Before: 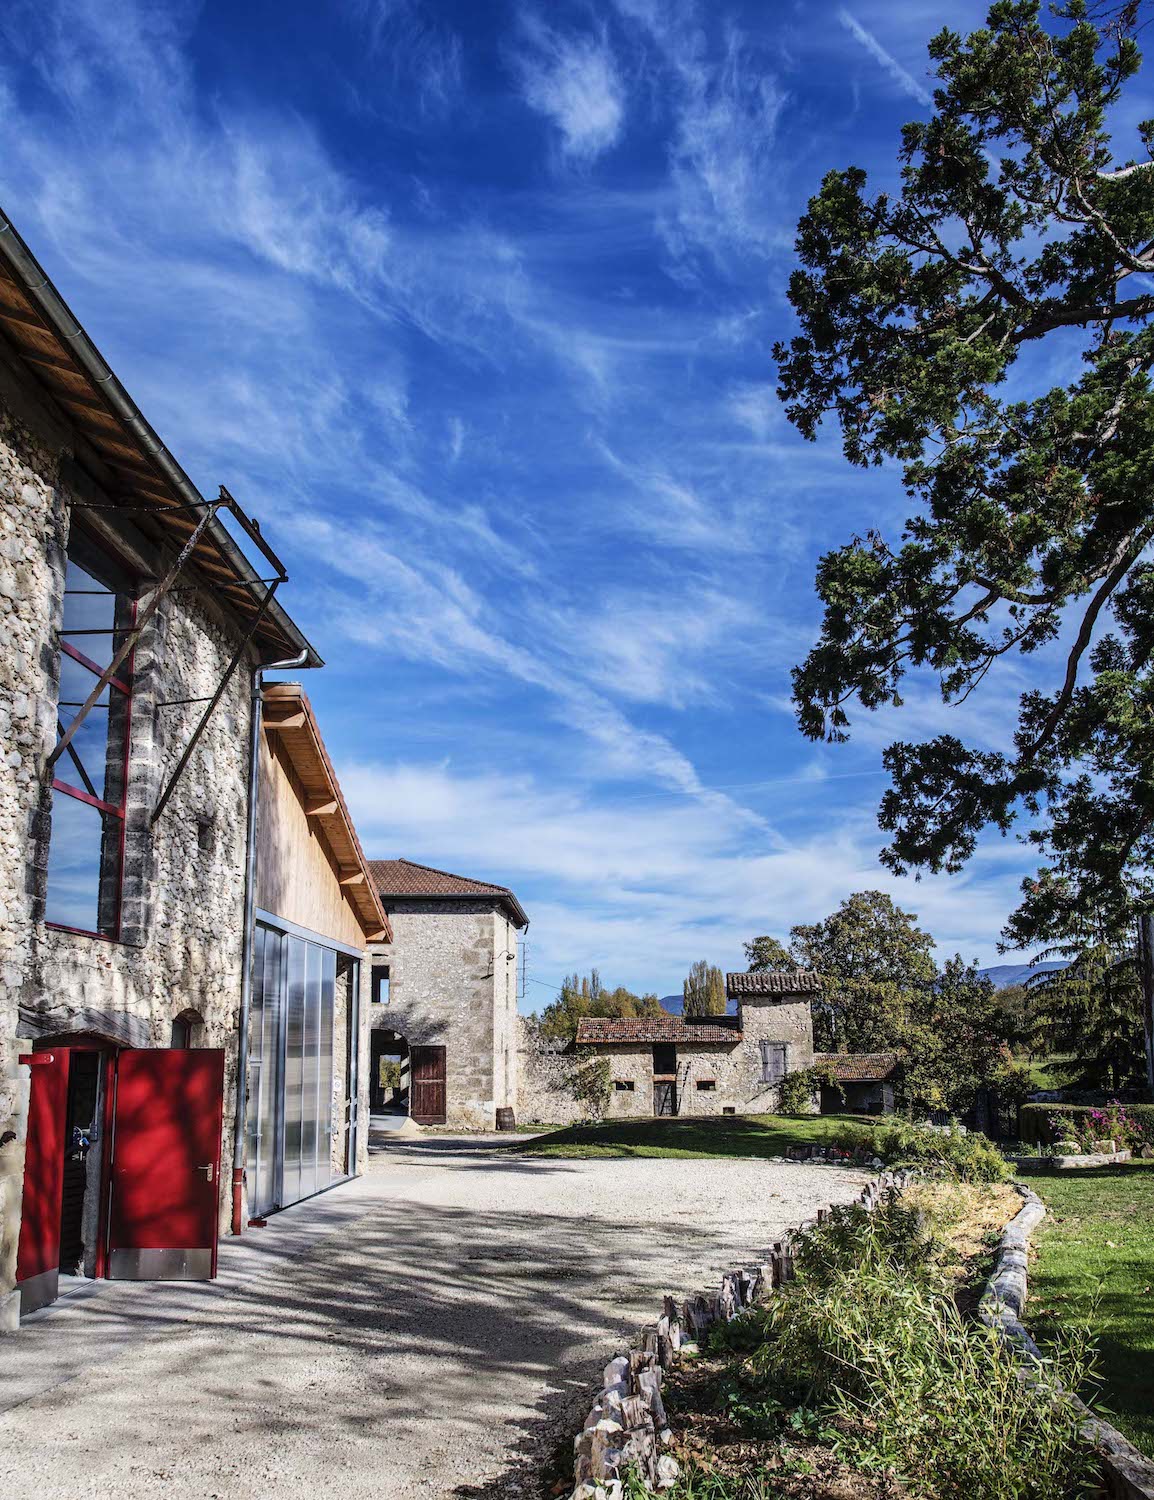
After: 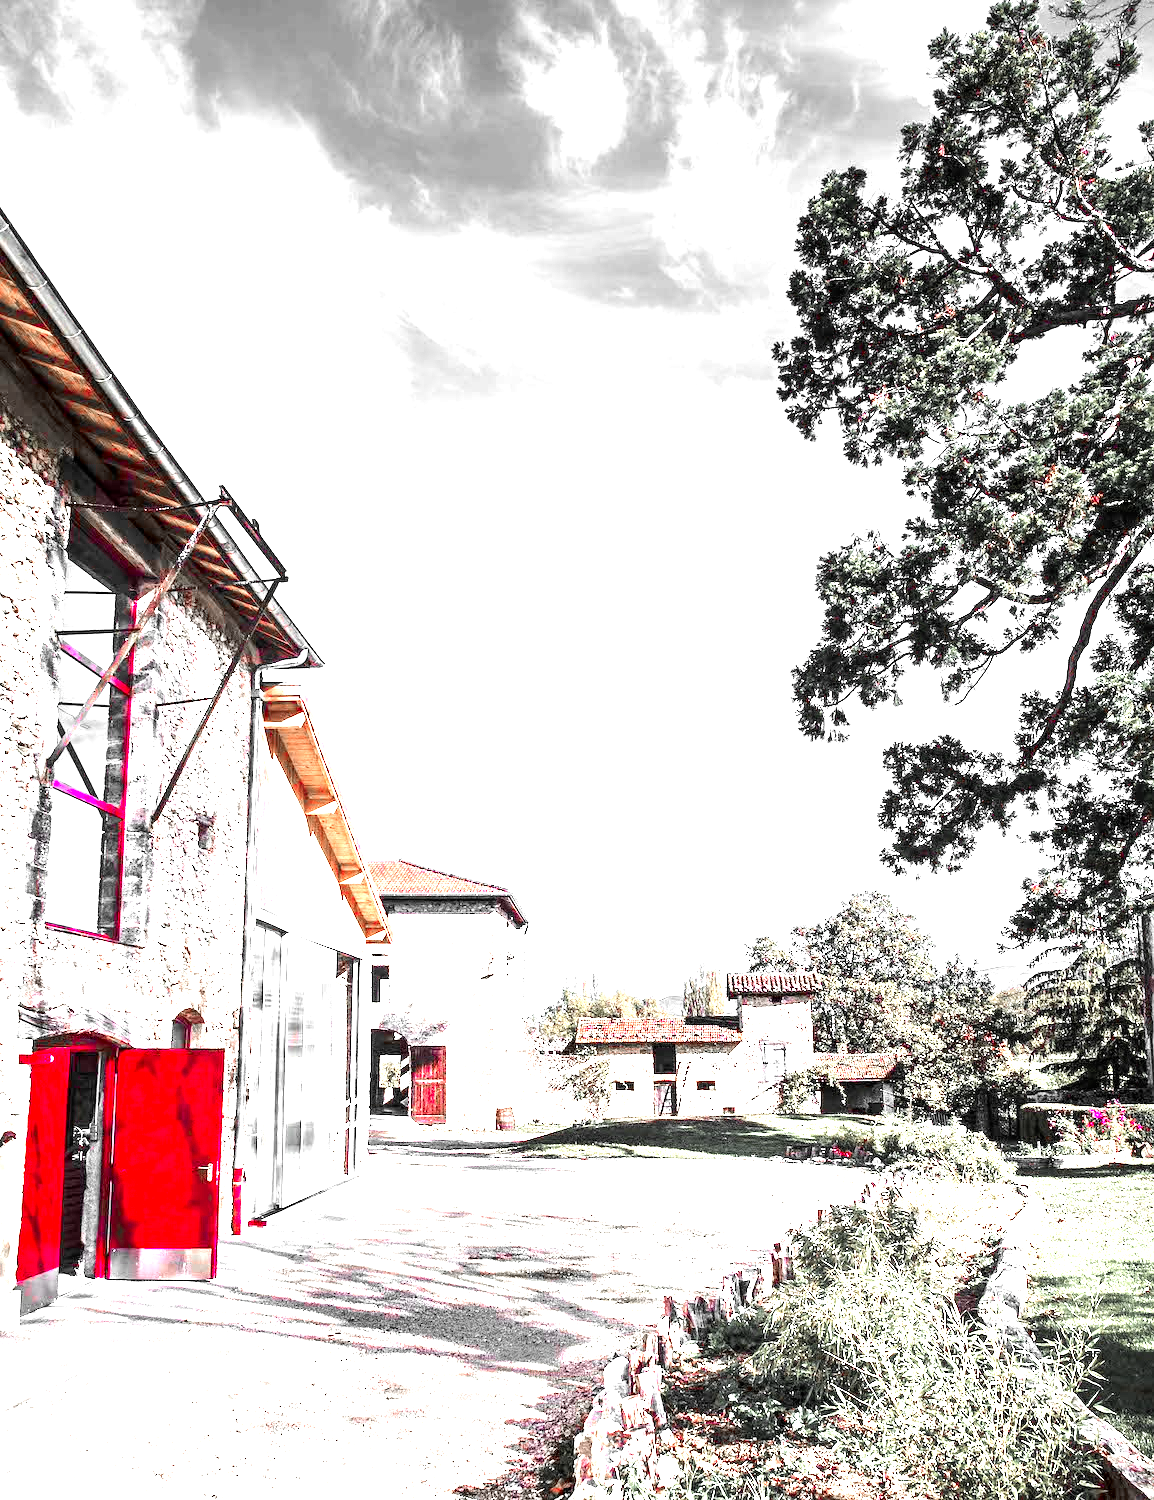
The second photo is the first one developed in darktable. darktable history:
contrast brightness saturation: contrast 0.097, brightness 0.031, saturation 0.095
exposure: exposure 2.922 EV, compensate exposure bias true, compensate highlight preservation false
color zones: curves: ch1 [(0, 0.831) (0.08, 0.771) (0.157, 0.268) (0.241, 0.207) (0.562, -0.005) (0.714, -0.013) (0.876, 0.01) (1, 0.831)]
